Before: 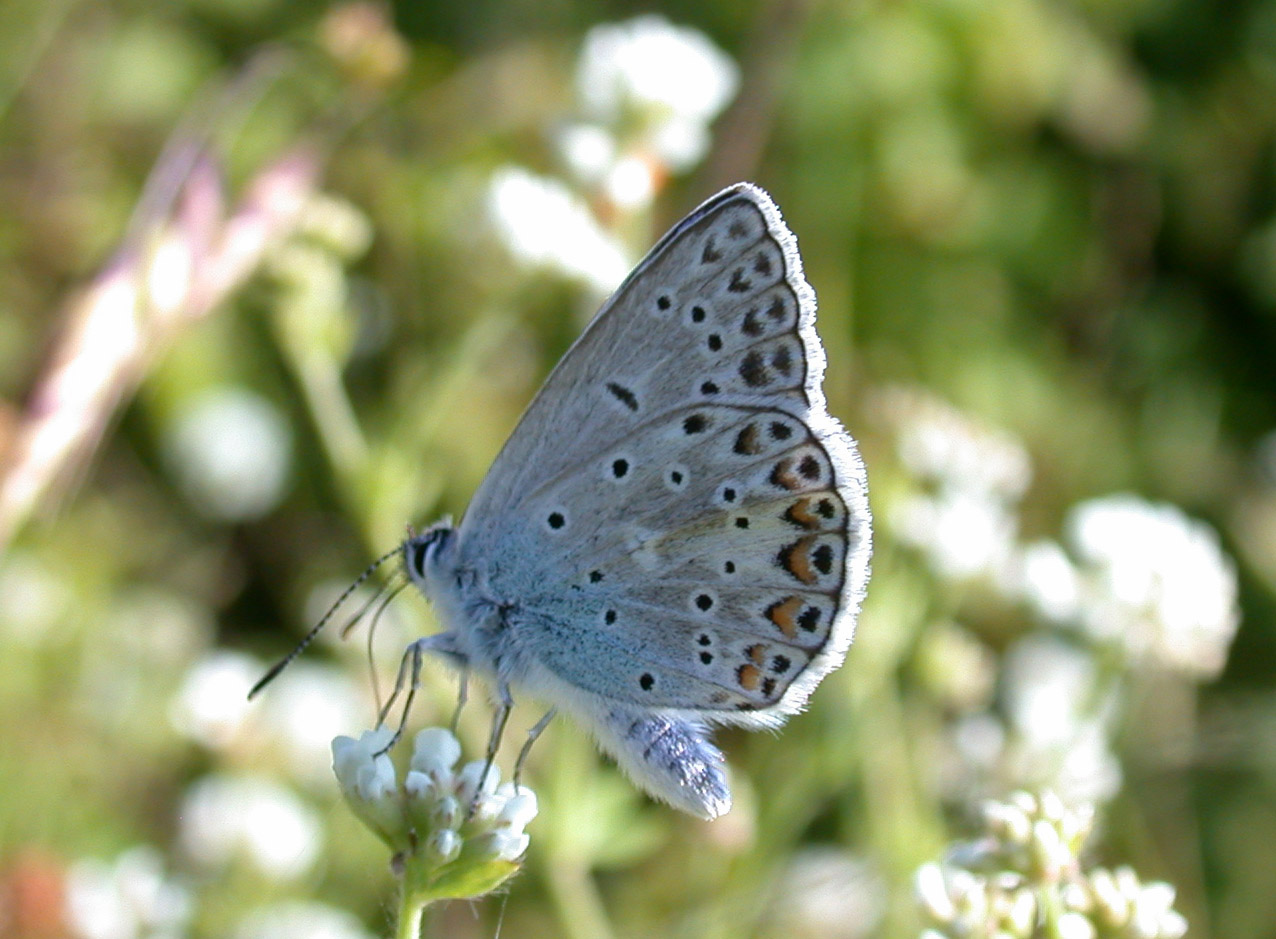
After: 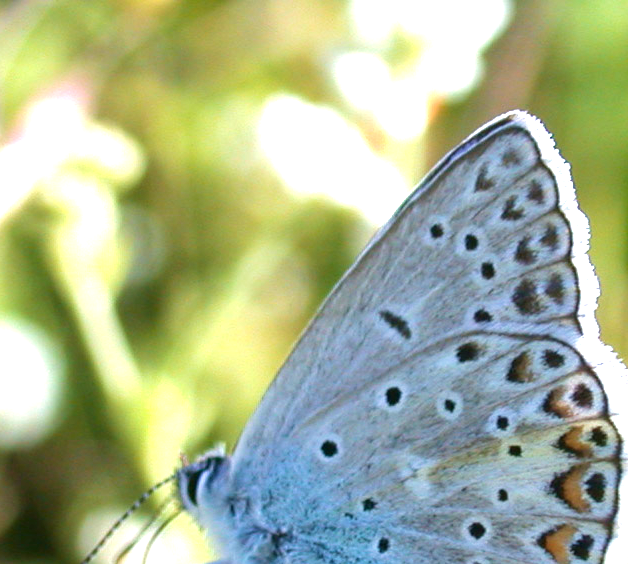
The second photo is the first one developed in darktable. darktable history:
velvia: on, module defaults
exposure: black level correction 0, exposure 1.1 EV, compensate exposure bias true, compensate highlight preservation false
crop: left 17.835%, top 7.675%, right 32.881%, bottom 32.213%
